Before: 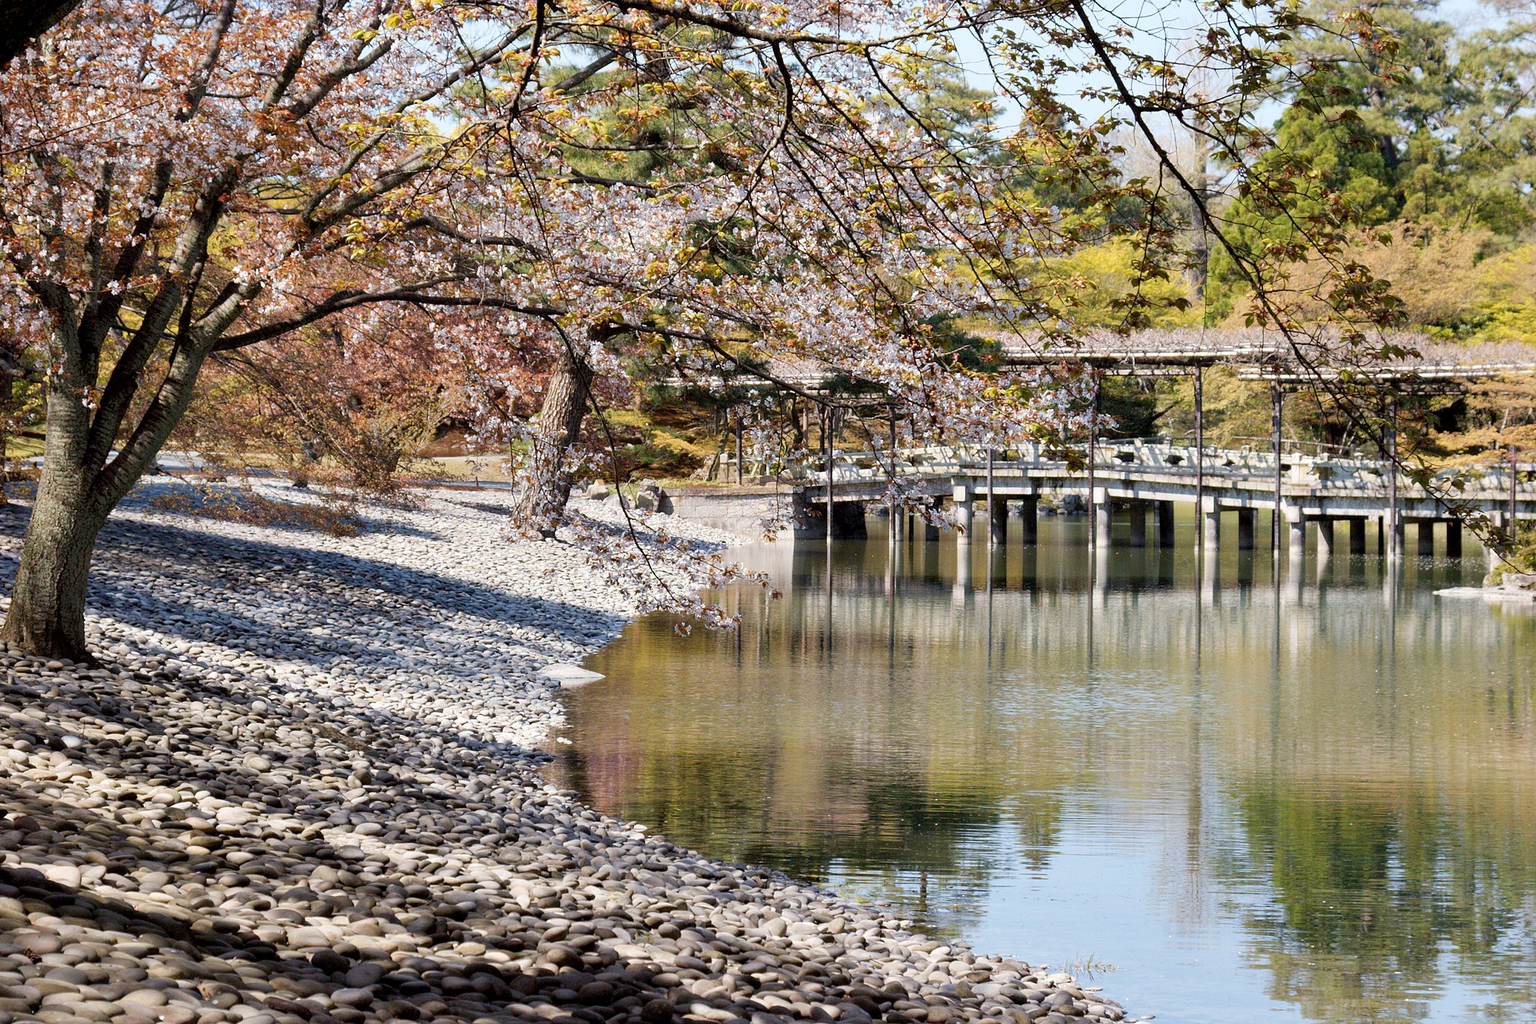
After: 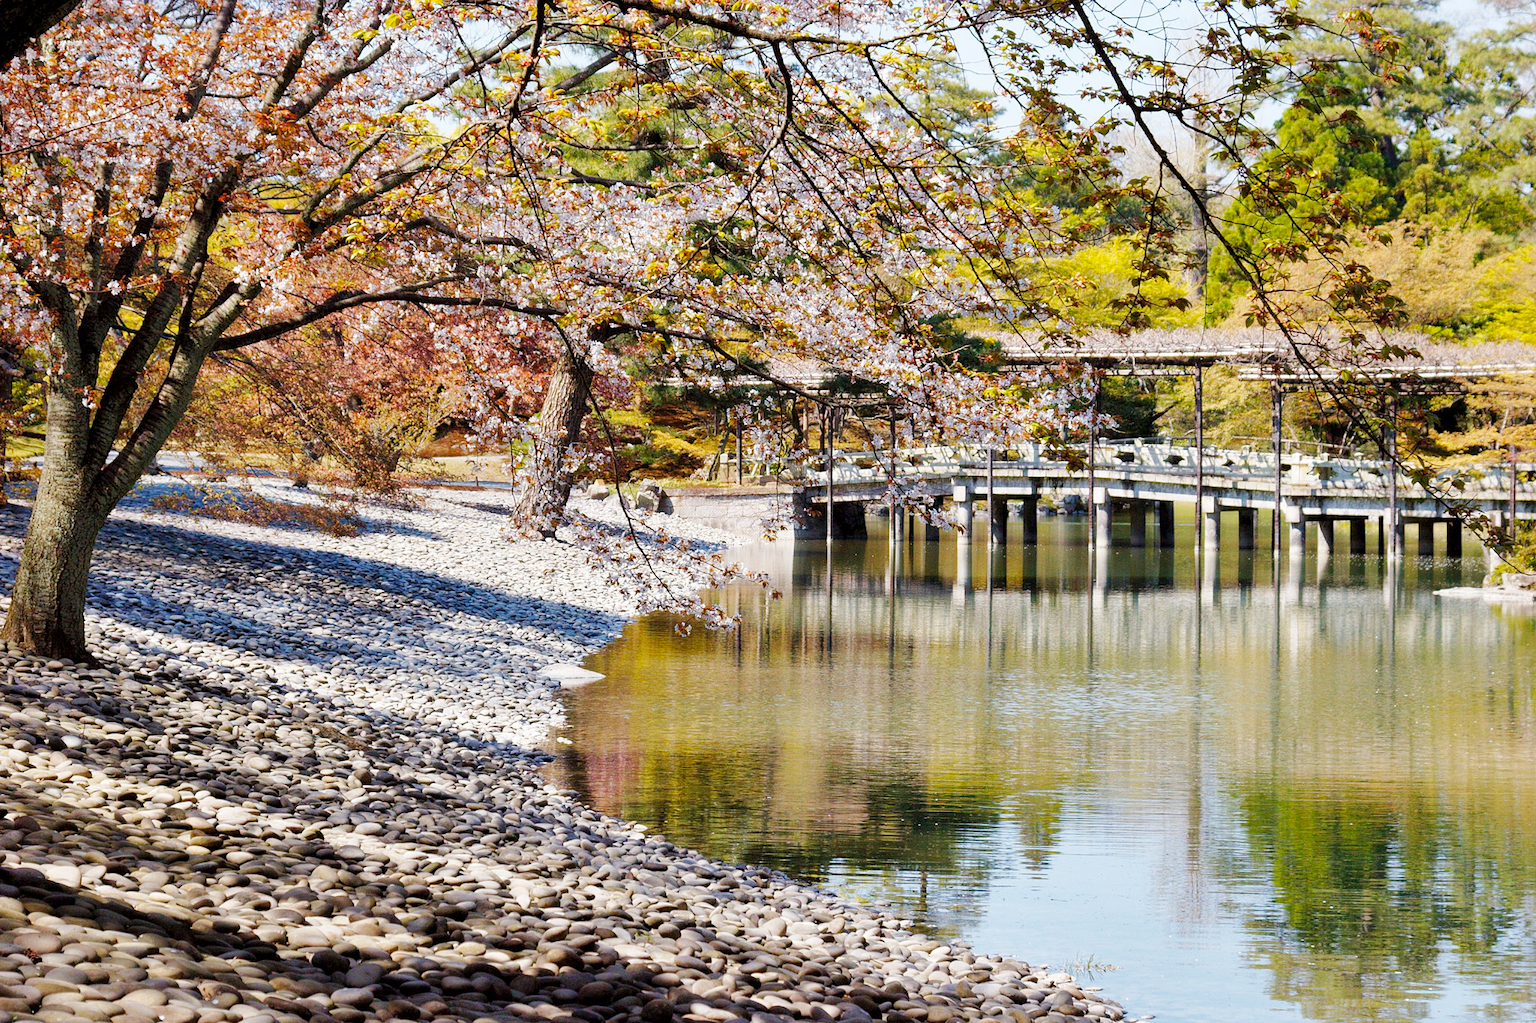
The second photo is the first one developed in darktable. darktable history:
shadows and highlights: on, module defaults
base curve: curves: ch0 [(0, 0) (0.032, 0.025) (0.121, 0.166) (0.206, 0.329) (0.605, 0.79) (1, 1)], preserve colors none
color balance rgb: perceptual saturation grading › global saturation 10%, global vibrance 10%
